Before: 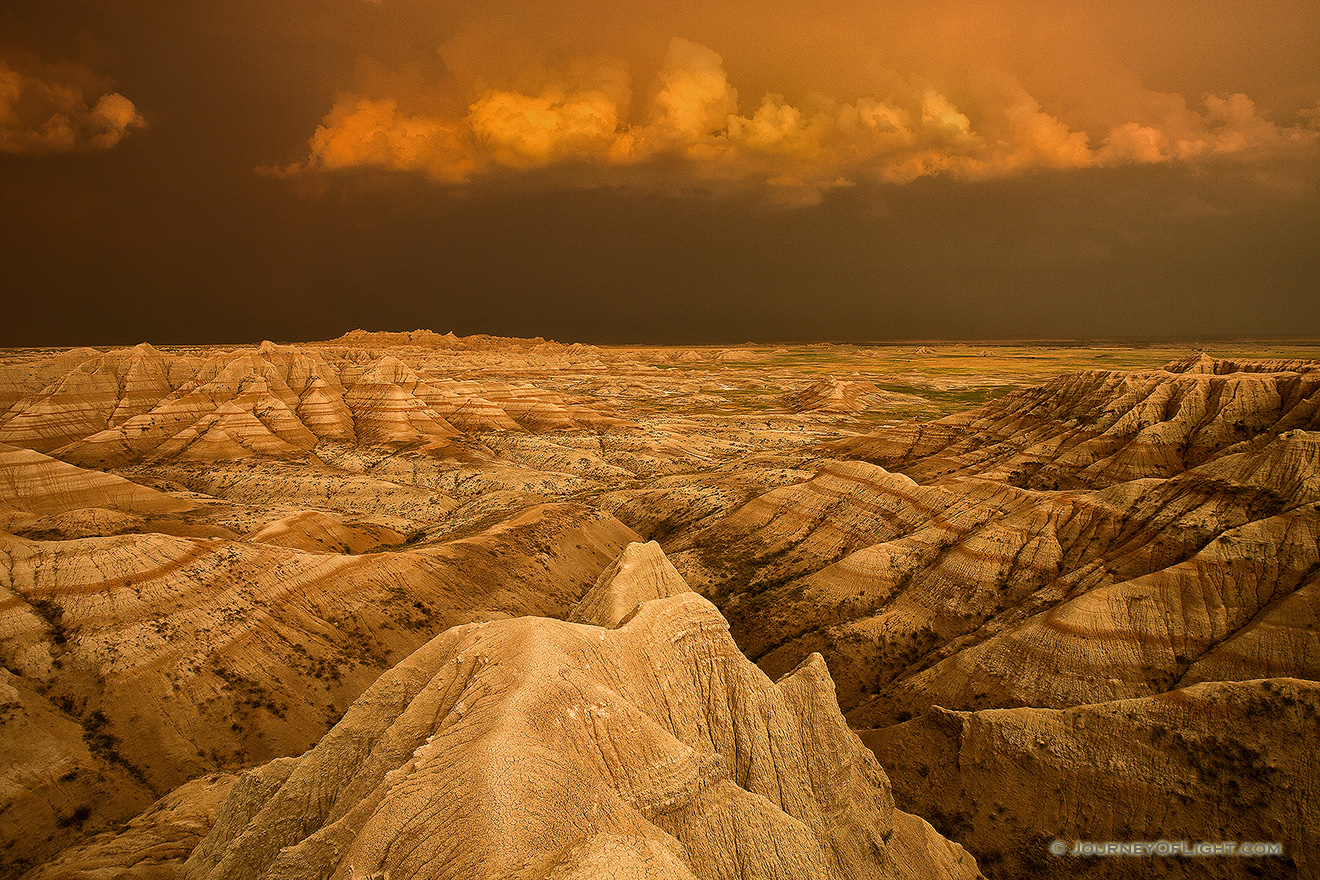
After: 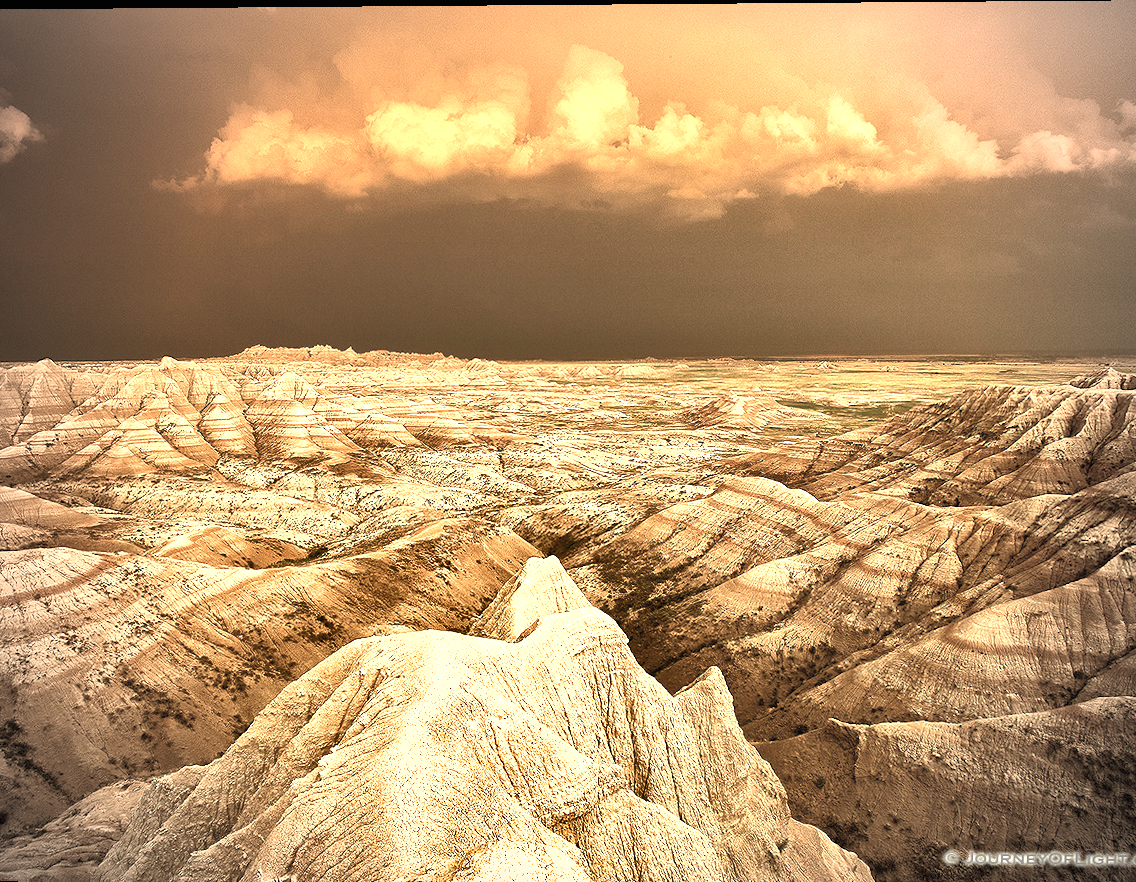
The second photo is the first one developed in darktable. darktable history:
shadows and highlights: soften with gaussian
color correction: saturation 0.57
vignetting: fall-off start 74.49%, fall-off radius 65.9%, brightness -0.628, saturation -0.68
crop: left 8.026%, right 7.374%
rotate and perspective: lens shift (vertical) 0.048, lens shift (horizontal) -0.024, automatic cropping off
exposure: black level correction 0, exposure 1.741 EV, compensate exposure bias true, compensate highlight preservation false
white balance: emerald 1
